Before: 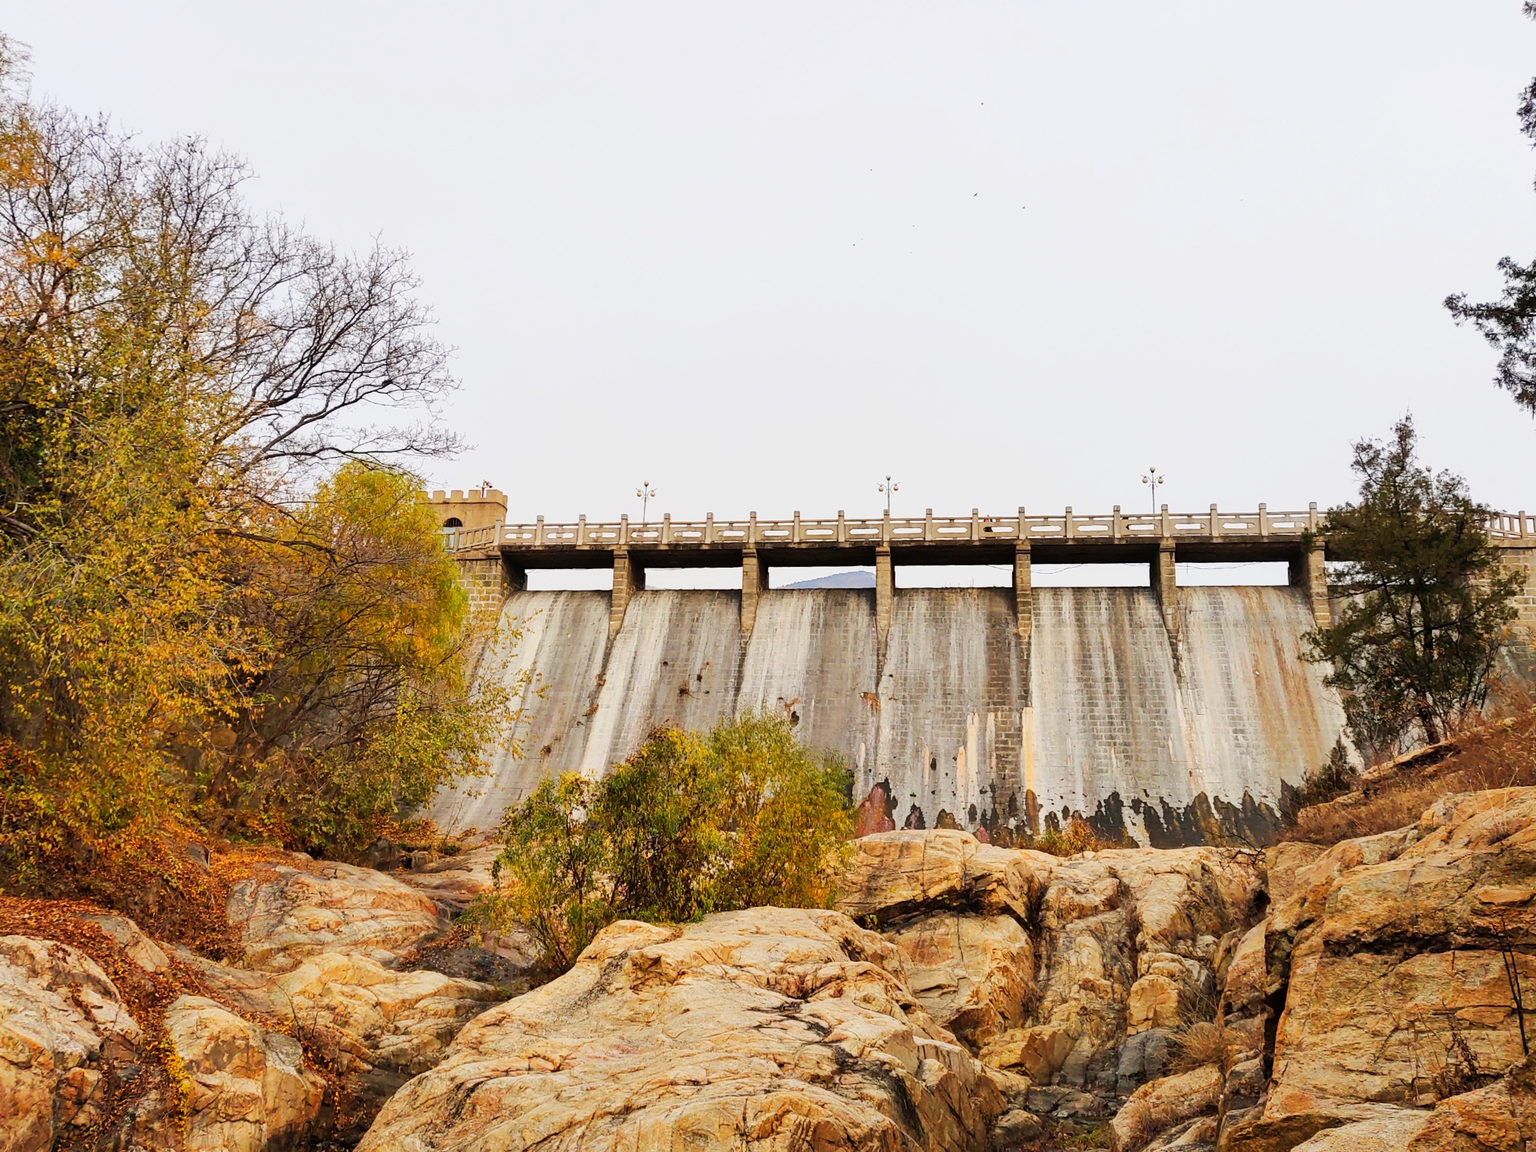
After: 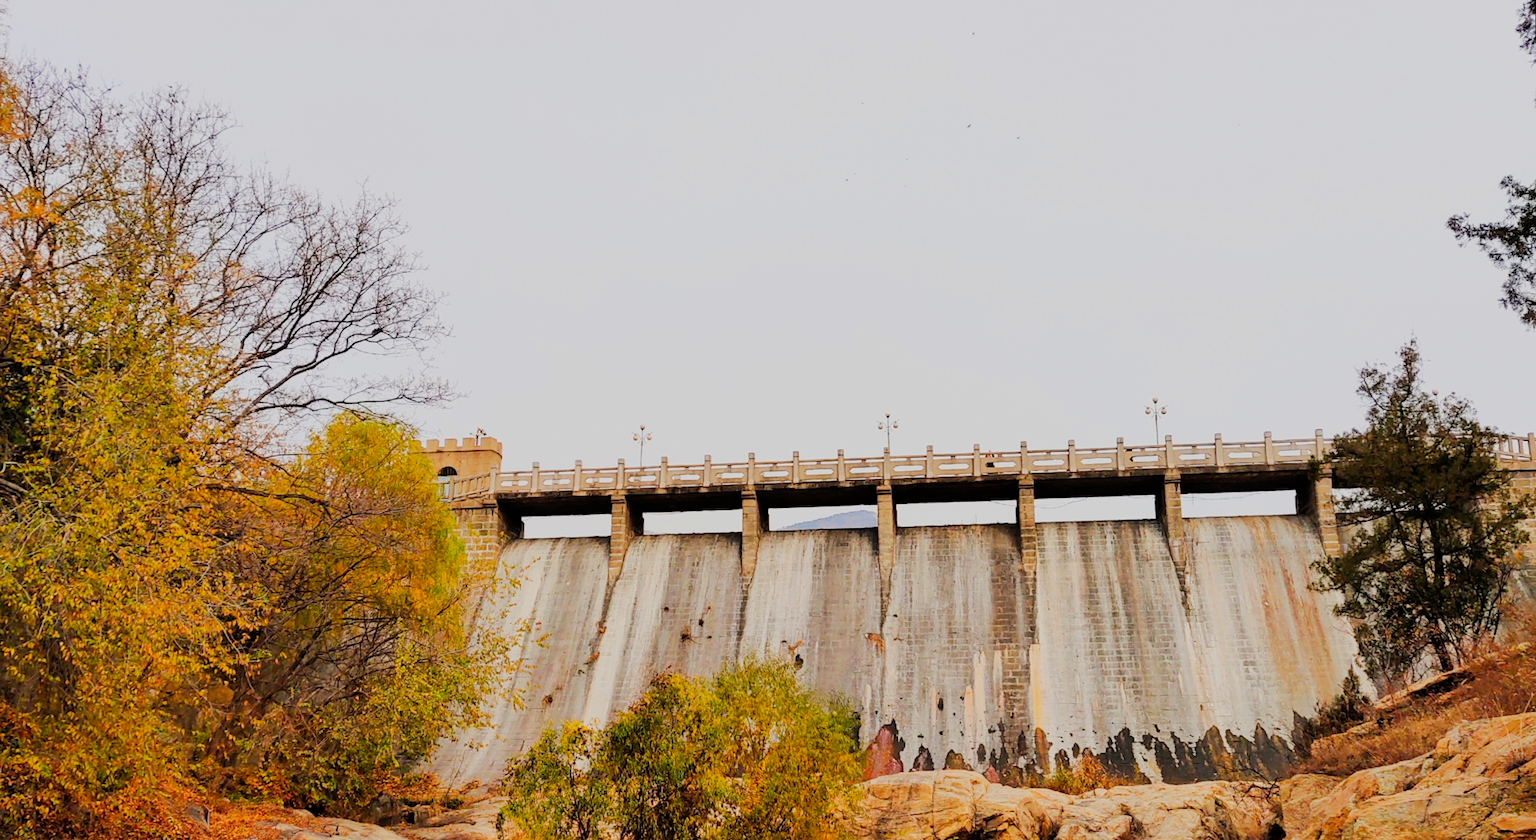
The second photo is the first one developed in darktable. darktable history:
crop: top 3.857%, bottom 21.132%
rotate and perspective: rotation -1.42°, crop left 0.016, crop right 0.984, crop top 0.035, crop bottom 0.965
exposure: exposure 0.128 EV, compensate highlight preservation false
filmic rgb: black relative exposure -7.65 EV, white relative exposure 4.56 EV, hardness 3.61
